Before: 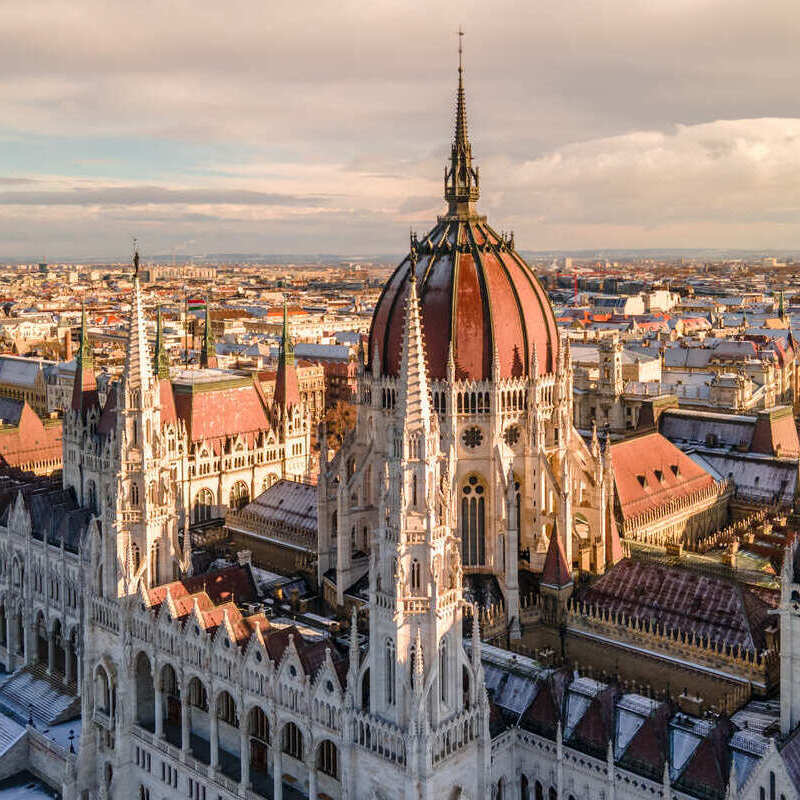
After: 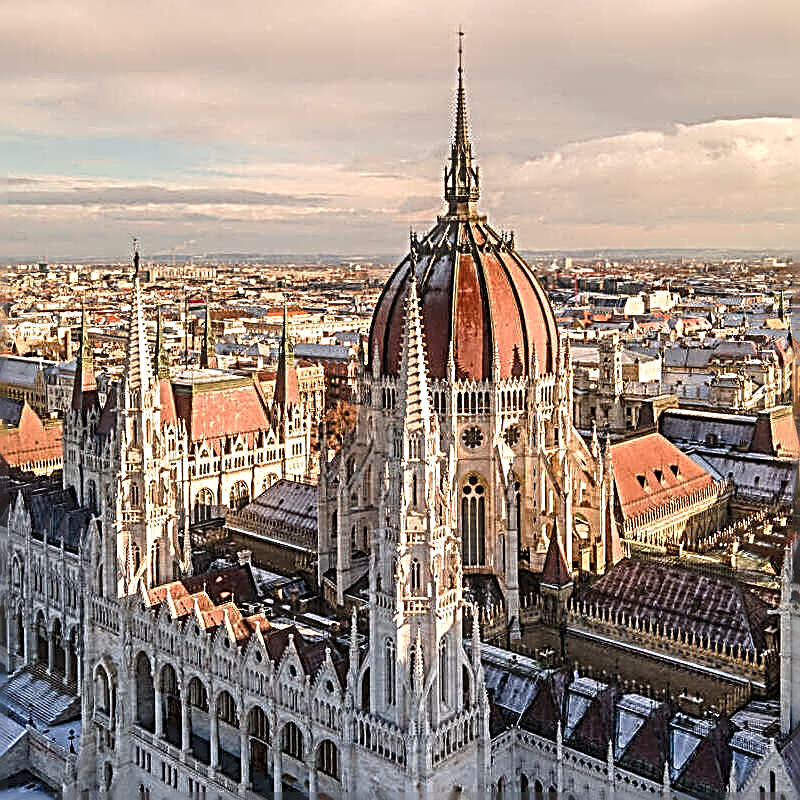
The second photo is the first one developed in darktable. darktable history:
sharpen: radius 3.158, amount 1.731
exposure: exposure 0.078 EV, compensate highlight preservation false
haze removal: strength -0.1, adaptive false
